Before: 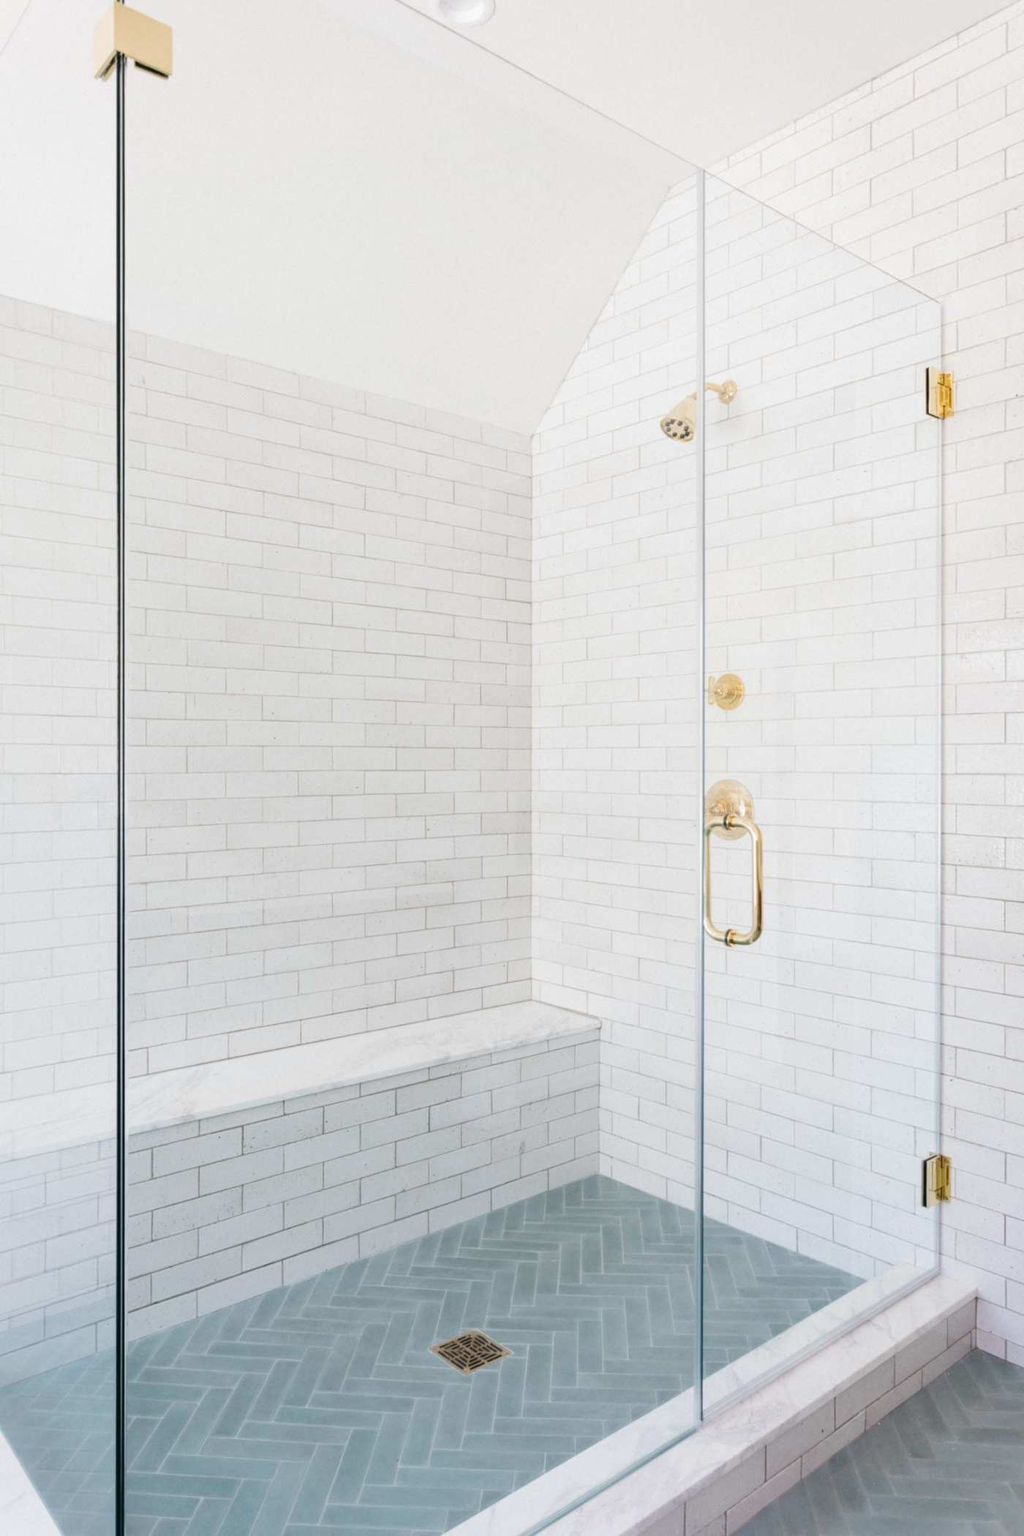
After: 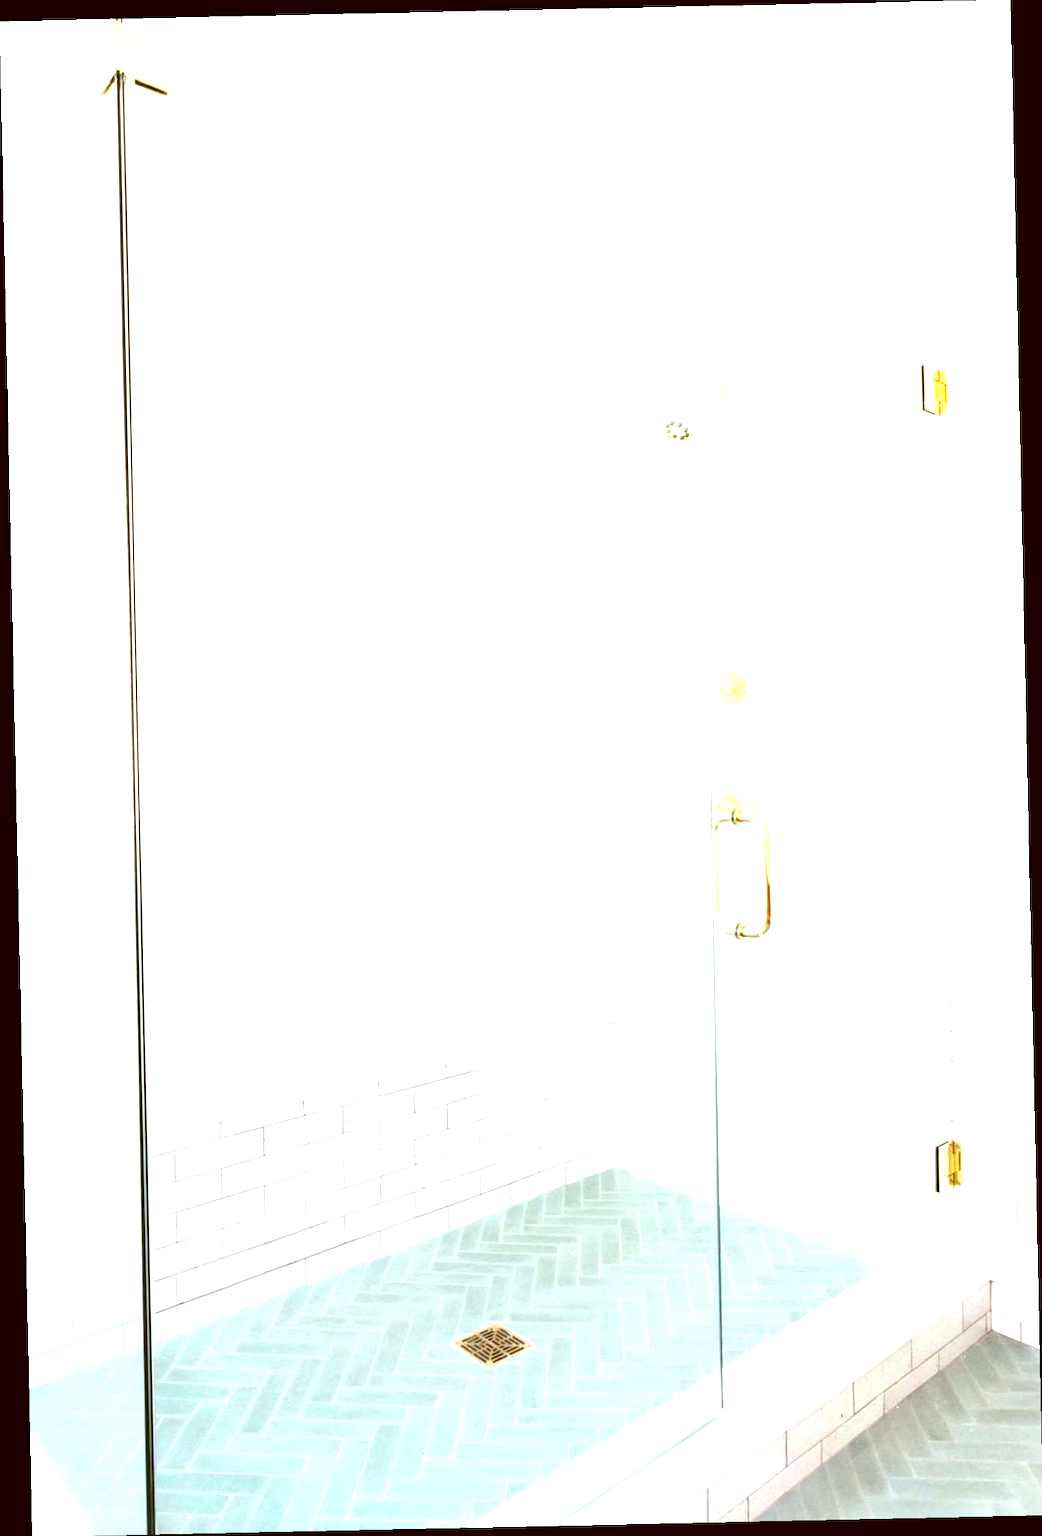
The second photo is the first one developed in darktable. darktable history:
color correction: highlights a* -5.3, highlights b* 9.8, shadows a* 9.8, shadows b* 24.26
white balance: red 1.009, blue 1.027
rotate and perspective: rotation -1.24°, automatic cropping off
exposure: black level correction 0, exposure 1.6 EV, compensate exposure bias true, compensate highlight preservation false
